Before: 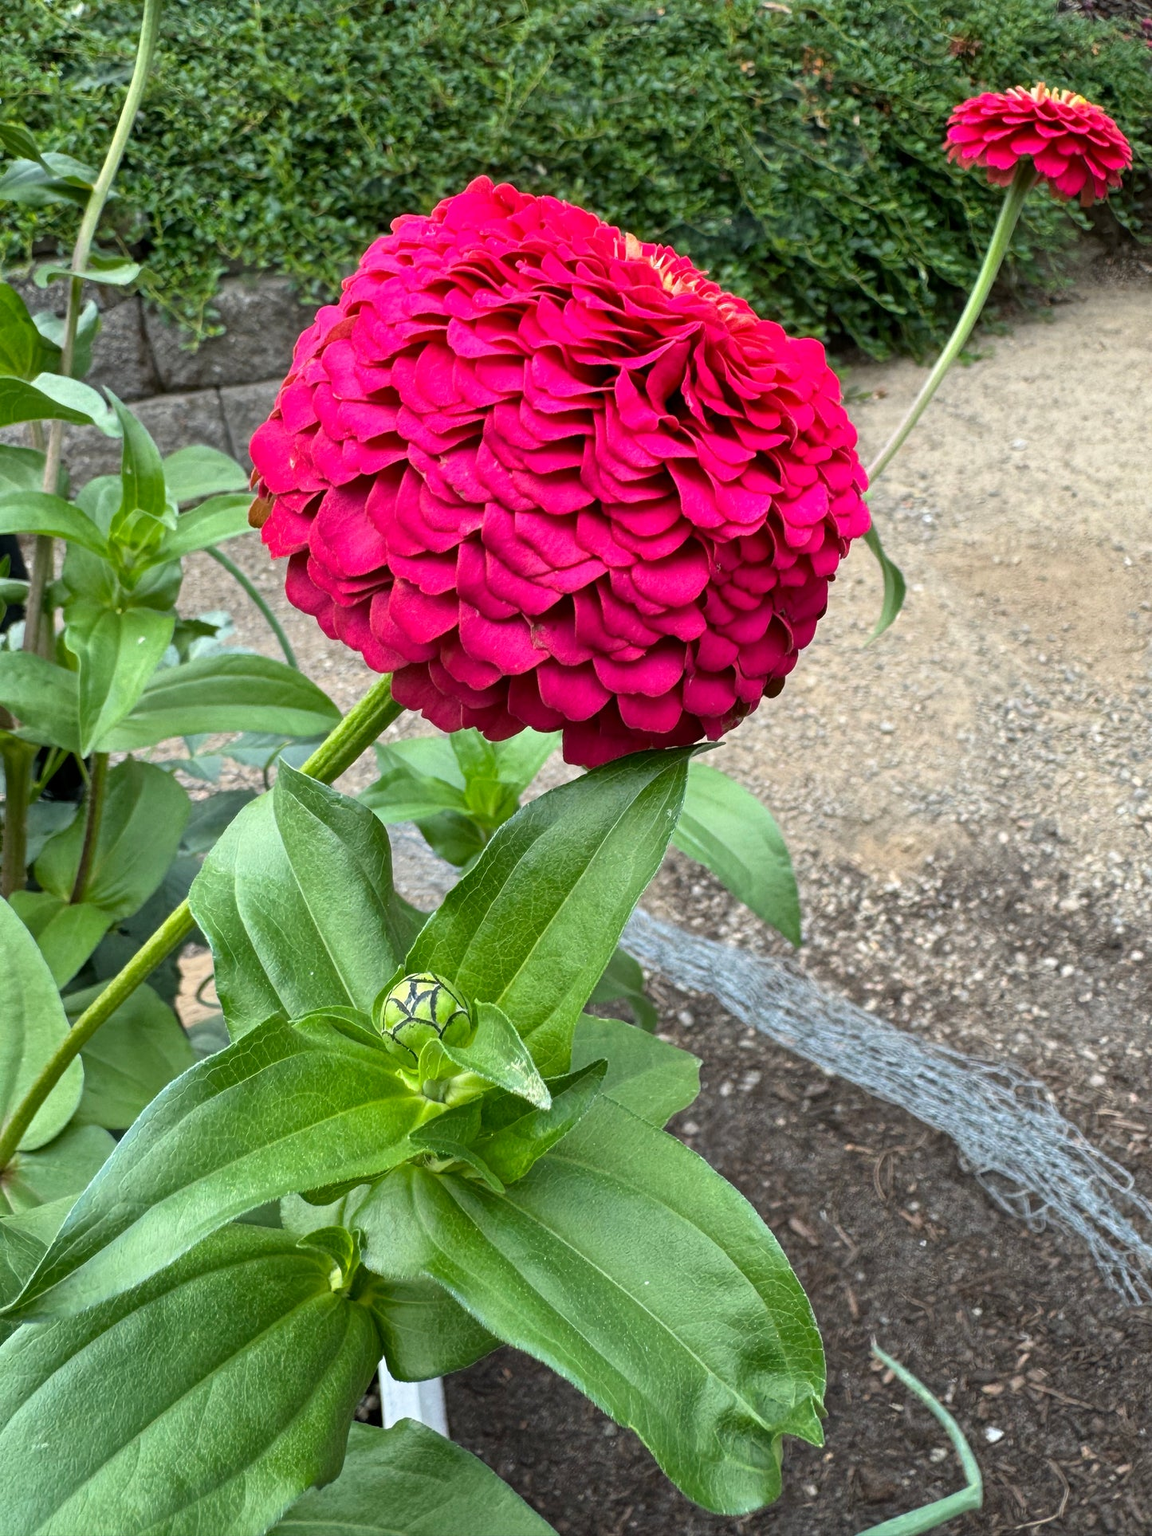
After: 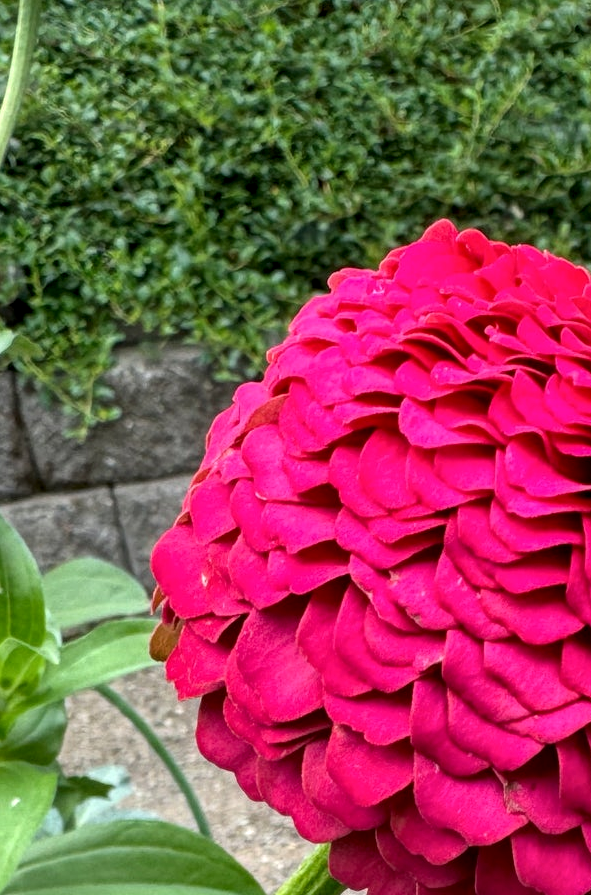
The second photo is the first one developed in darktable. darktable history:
crop and rotate: left 11.235%, top 0.099%, right 47.85%, bottom 53.437%
local contrast: on, module defaults
